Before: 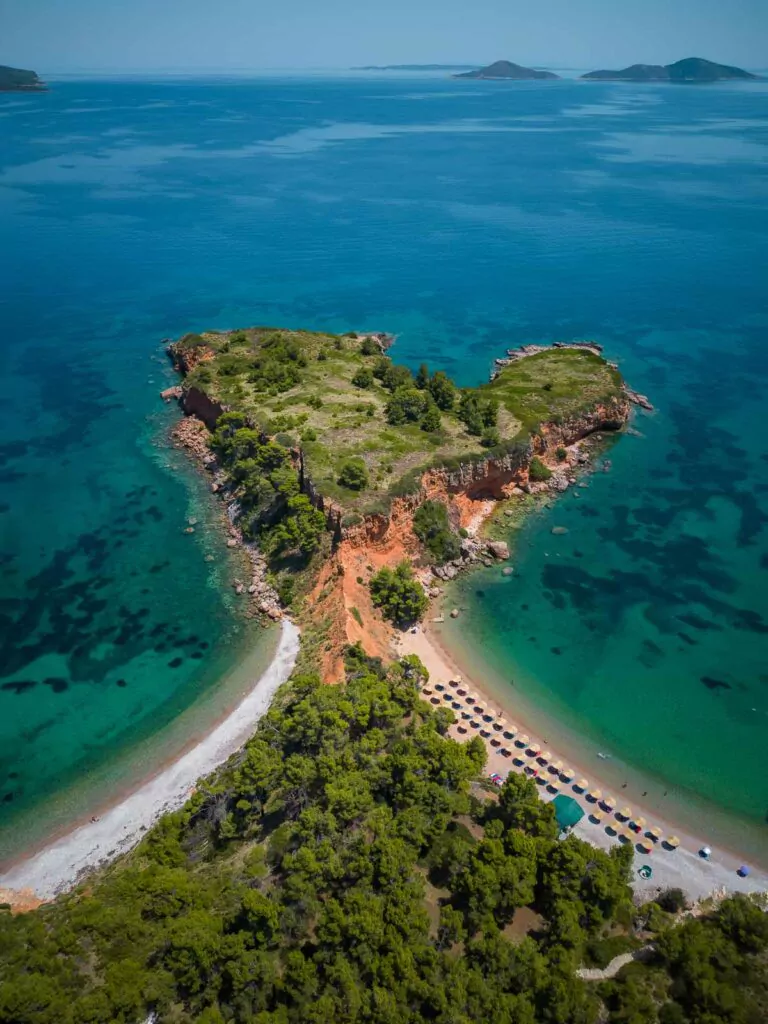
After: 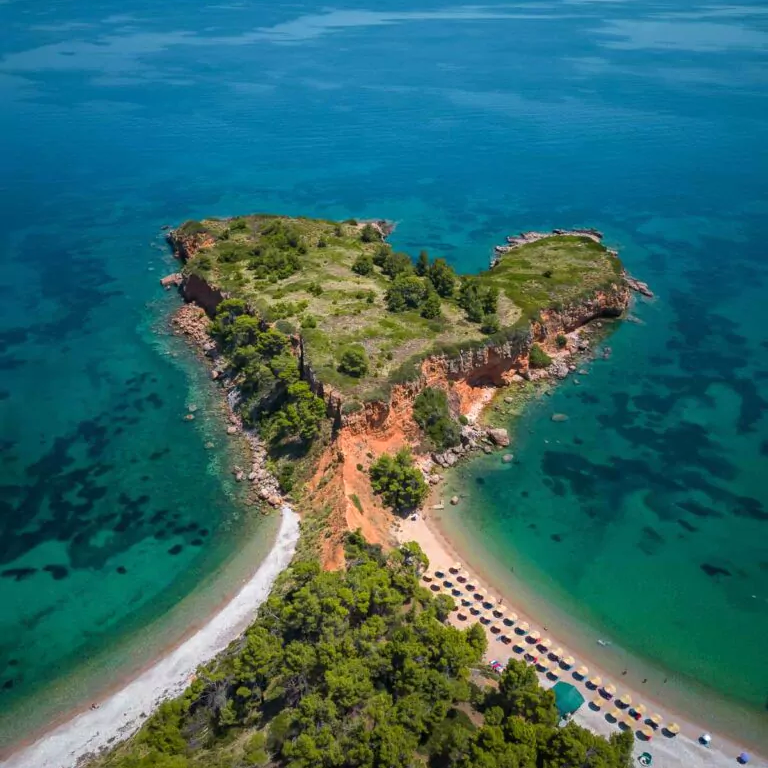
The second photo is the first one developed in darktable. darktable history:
crop: top 11.038%, bottom 13.962%
exposure: exposure 0.2 EV, compensate highlight preservation false
